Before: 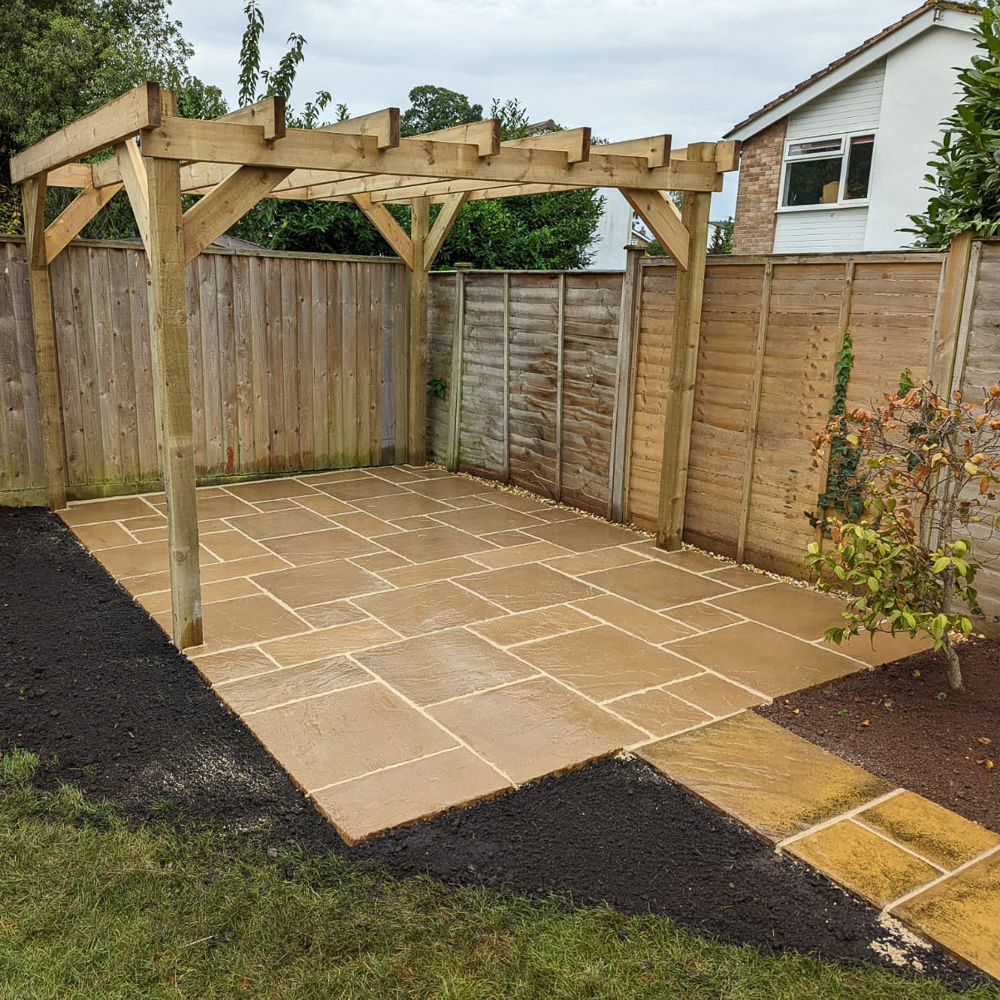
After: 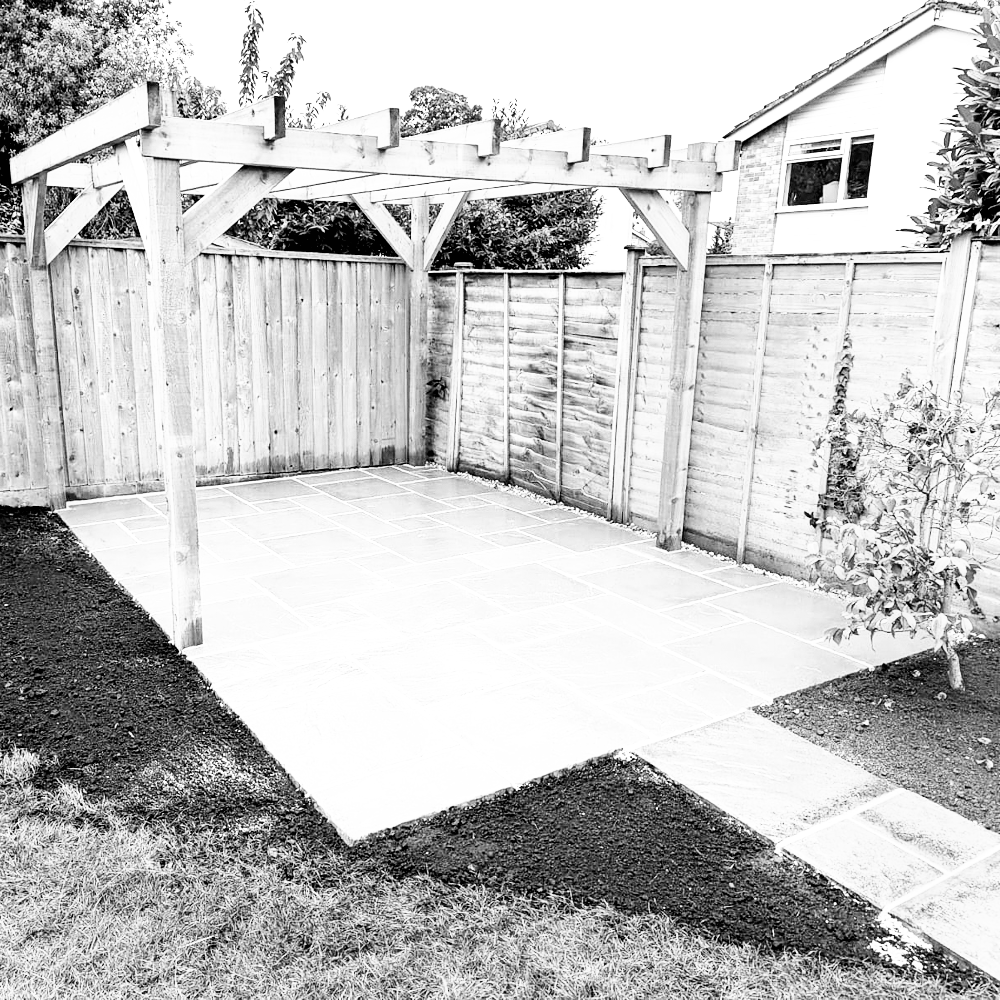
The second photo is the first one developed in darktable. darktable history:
white balance: red 0.967, blue 1.119, emerald 0.756
exposure: black level correction 0.011, exposure 1.088 EV, compensate exposure bias true, compensate highlight preservation false
monochrome: on, module defaults
base curve: curves: ch0 [(0, 0) (0.007, 0.004) (0.027, 0.03) (0.046, 0.07) (0.207, 0.54) (0.442, 0.872) (0.673, 0.972) (1, 1)], preserve colors none
